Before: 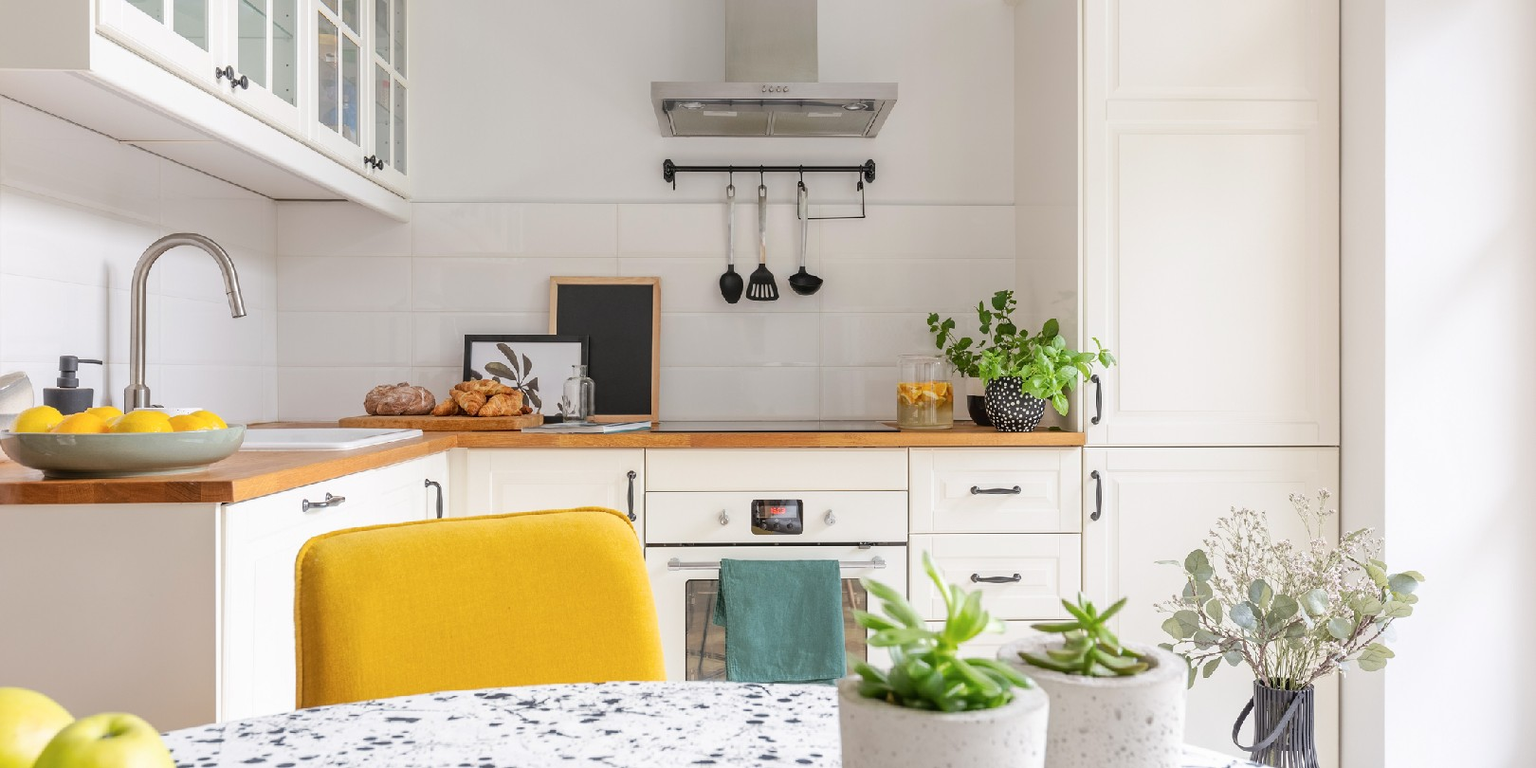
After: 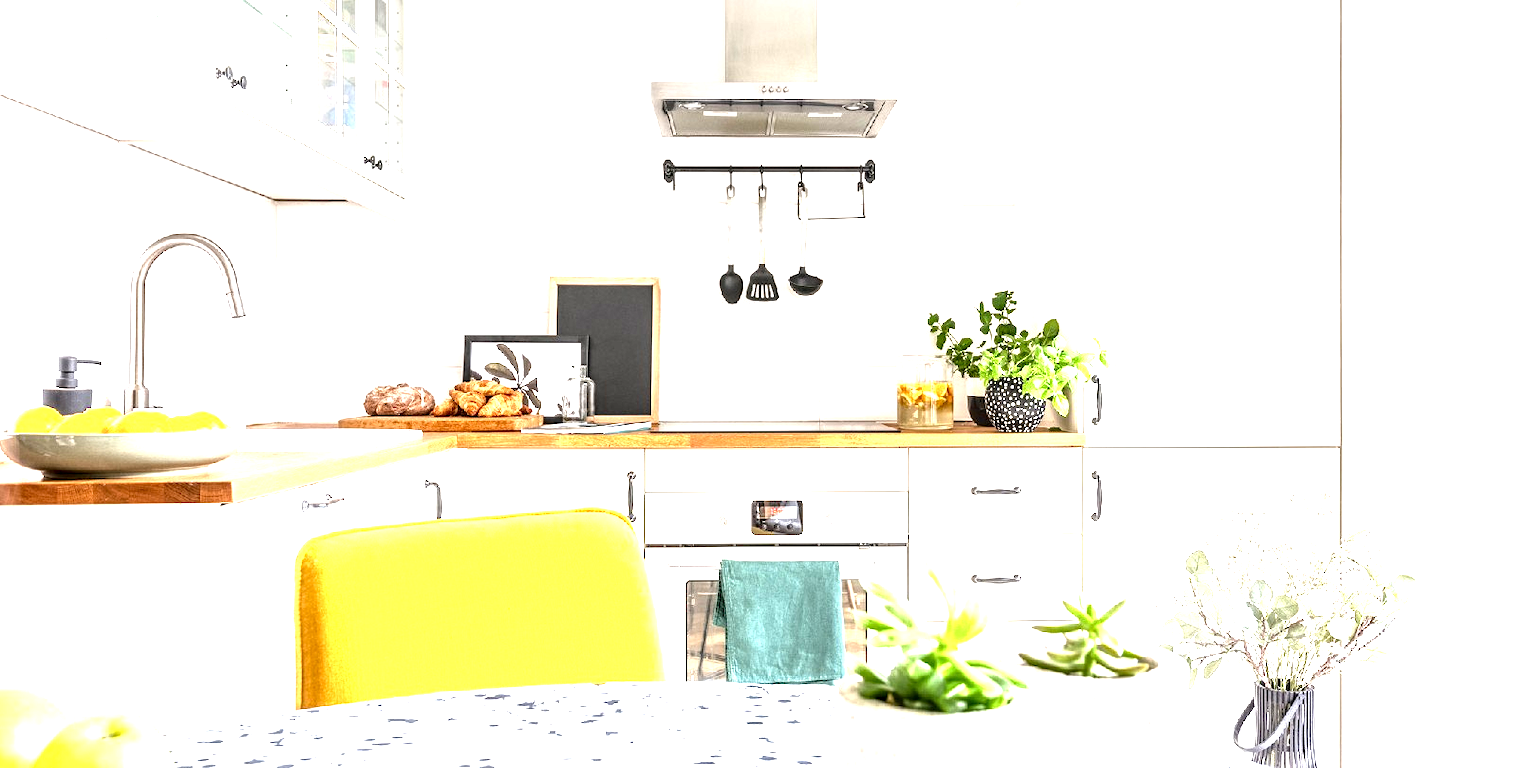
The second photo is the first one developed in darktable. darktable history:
exposure: black level correction 0.001, exposure 1.721 EV, compensate highlight preservation false
local contrast: highlights 65%, shadows 54%, detail 168%, midtone range 0.507
crop and rotate: left 0.108%, bottom 0.008%
